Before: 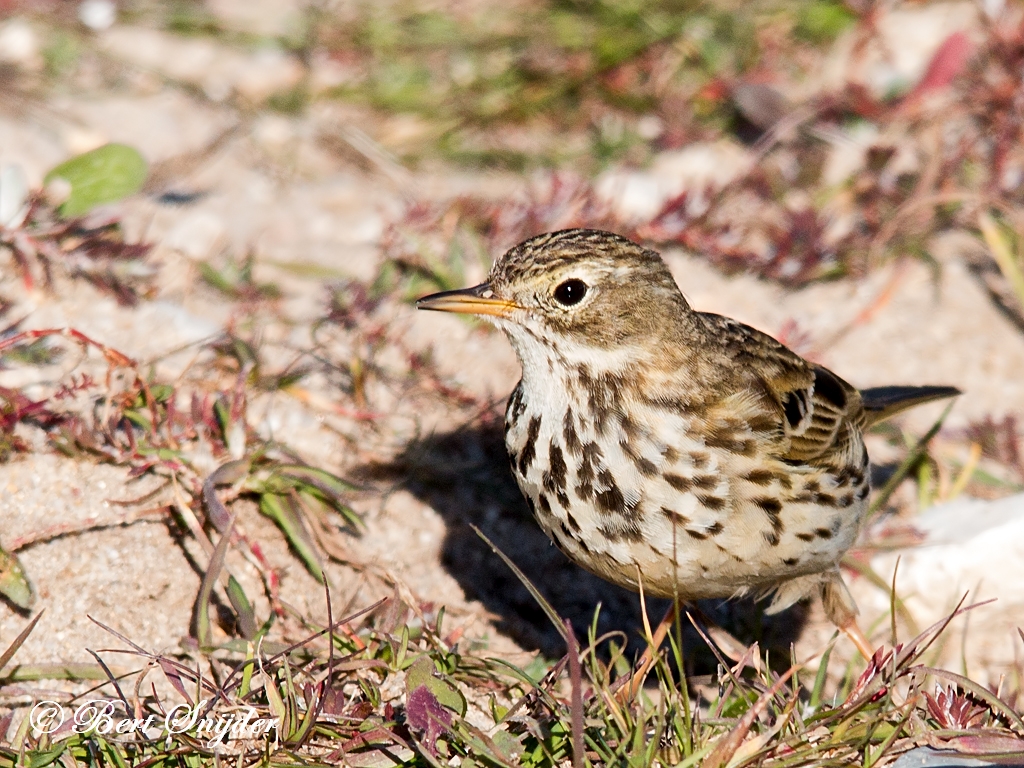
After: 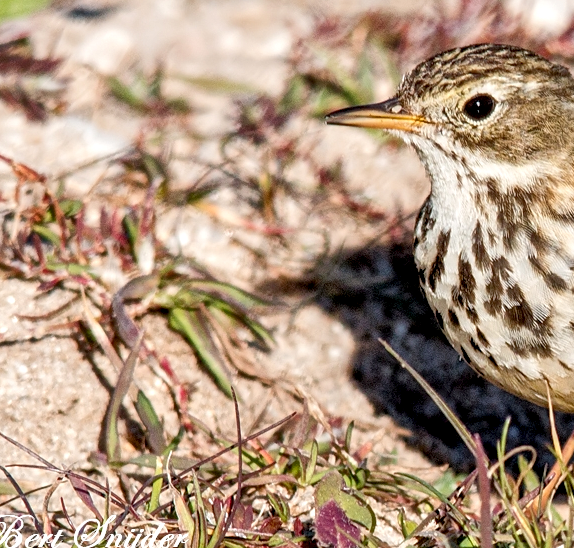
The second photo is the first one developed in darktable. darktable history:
local contrast: detail 150%
tone equalizer: -7 EV 0.146 EV, -6 EV 0.59 EV, -5 EV 1.16 EV, -4 EV 1.29 EV, -3 EV 1.14 EV, -2 EV 0.6 EV, -1 EV 0.148 EV
crop: left 8.904%, top 24.094%, right 35.001%, bottom 4.498%
